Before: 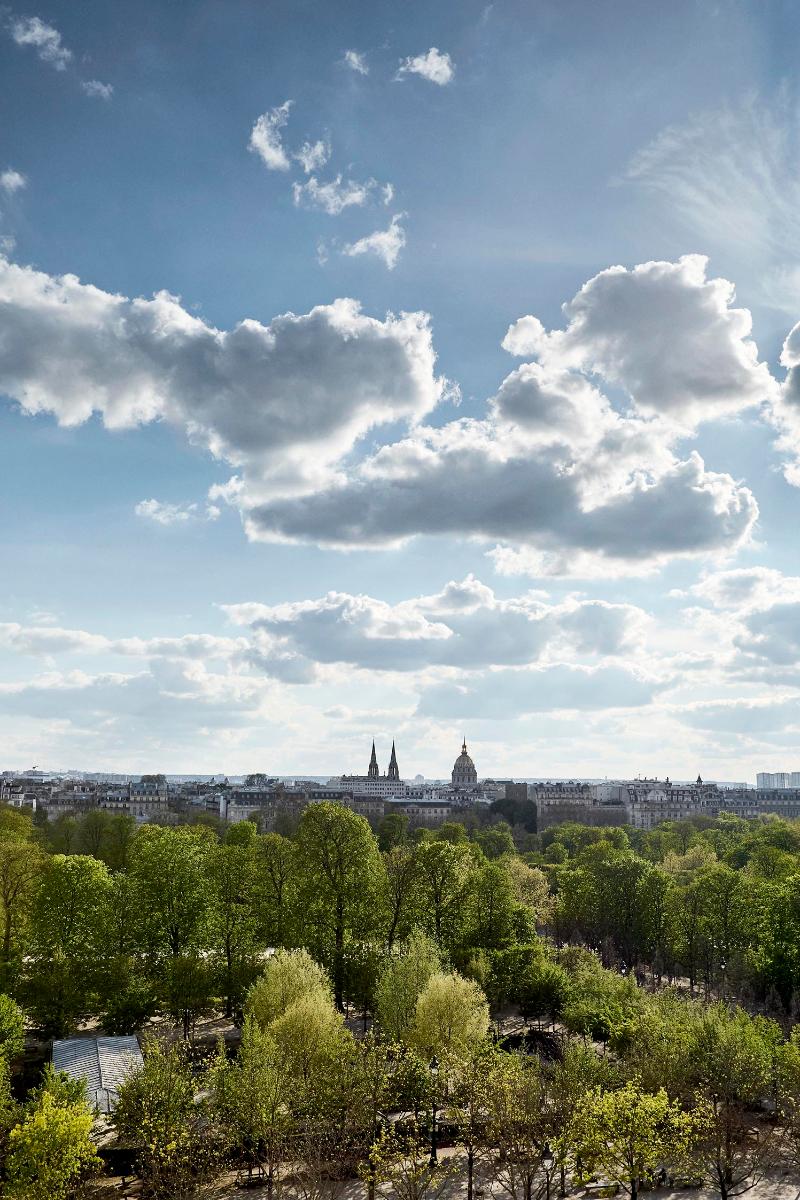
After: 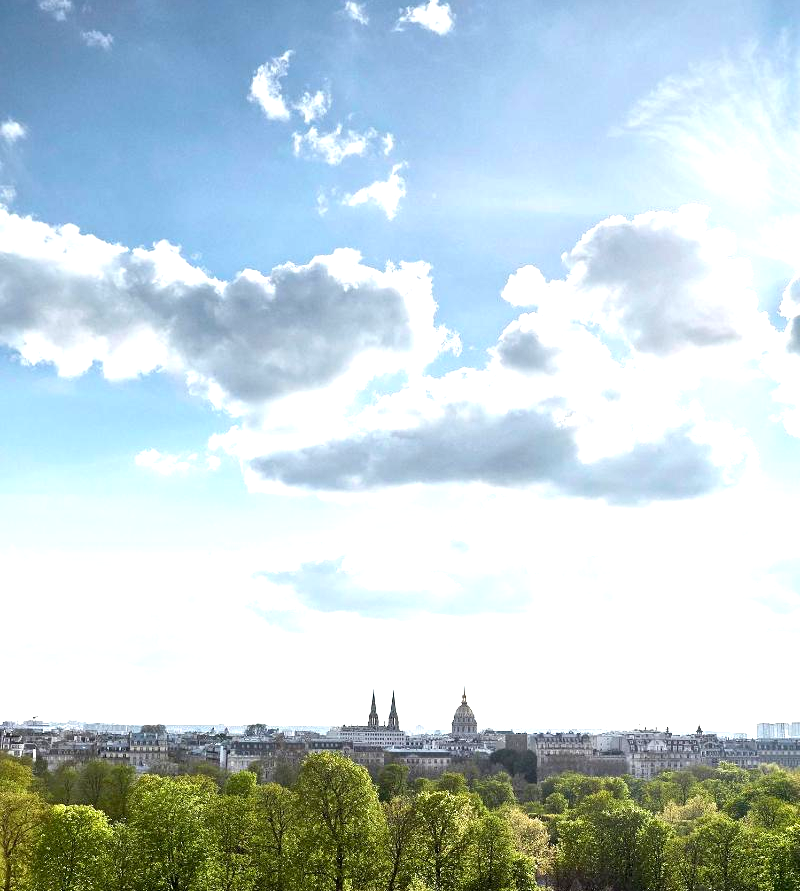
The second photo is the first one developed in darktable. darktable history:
crop: top 4.206%, bottom 21.503%
exposure: exposure 1 EV, compensate exposure bias true, compensate highlight preservation false
